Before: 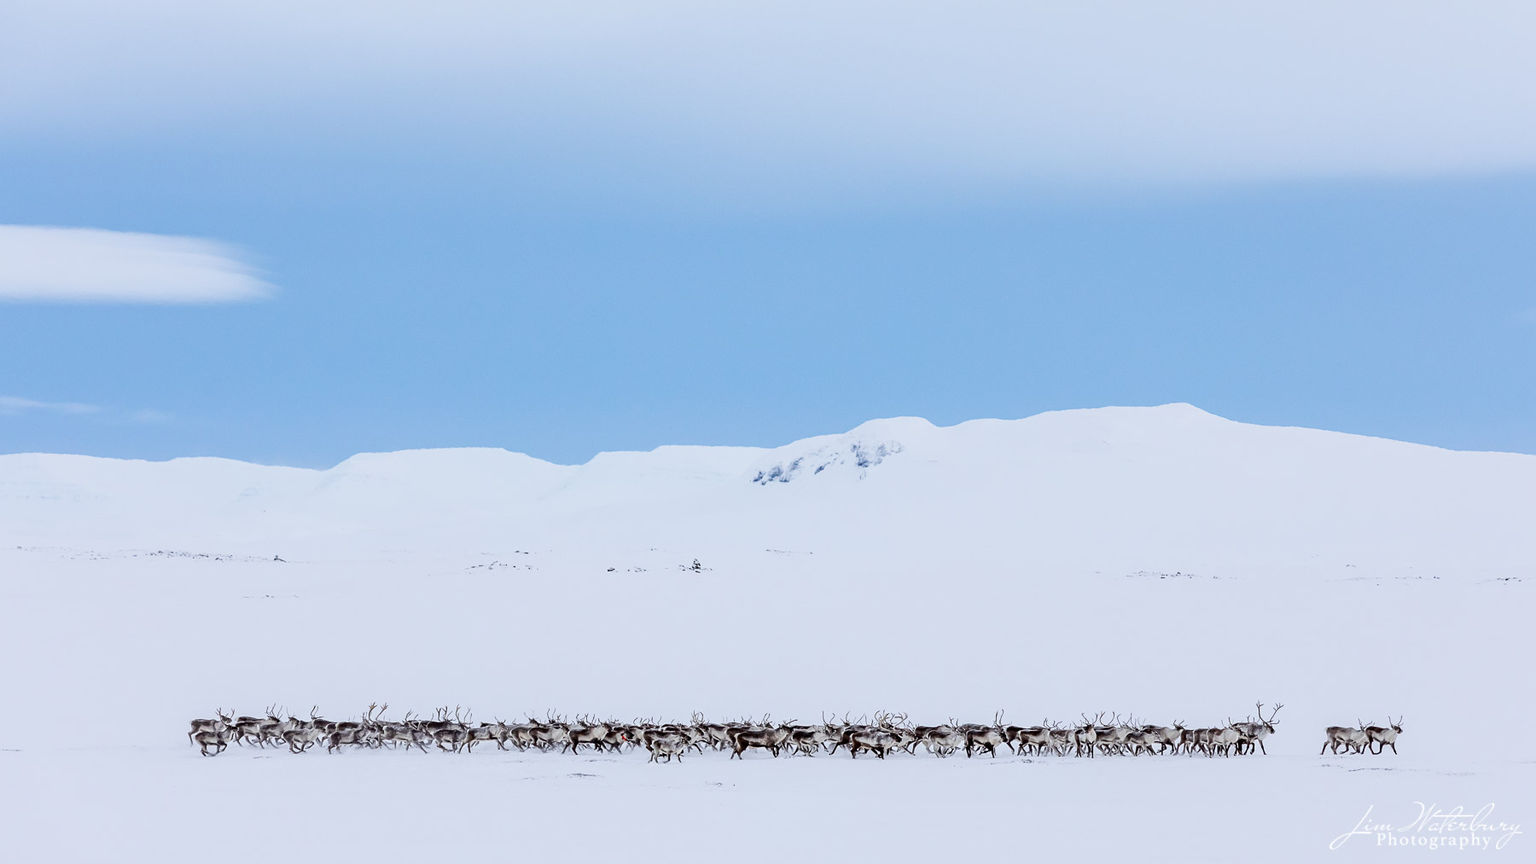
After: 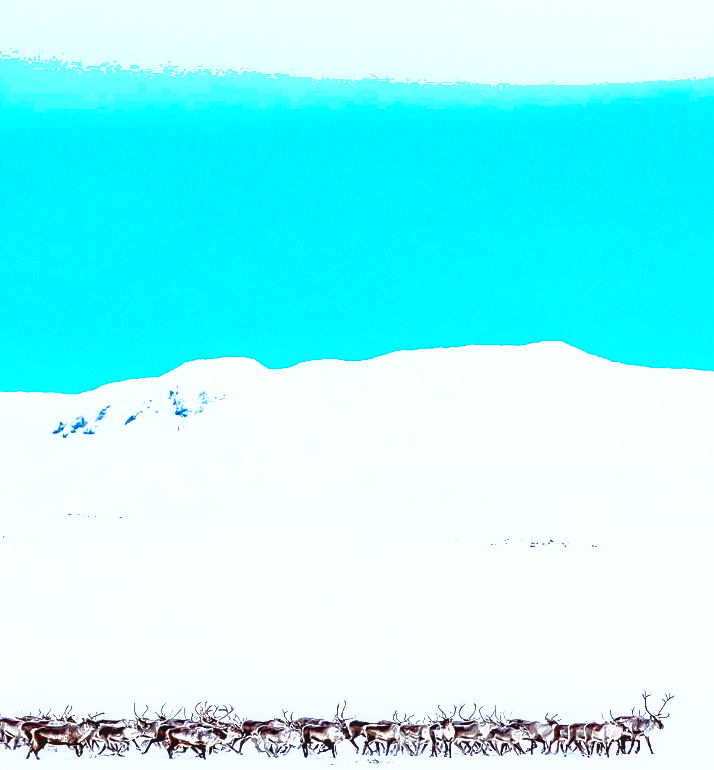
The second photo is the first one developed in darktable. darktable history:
sharpen: on, module defaults
exposure: exposure 0.989 EV, compensate highlight preservation false
shadows and highlights: on, module defaults
crop: left 46.13%, top 12.988%, right 14.039%, bottom 9.847%
tone equalizer: edges refinement/feathering 500, mask exposure compensation -1.57 EV, preserve details no
local contrast: on, module defaults
color balance rgb: perceptual saturation grading › global saturation 25.875%, global vibrance 24.581%
contrast brightness saturation: contrast 0.187, brightness -0.103, saturation 0.211
